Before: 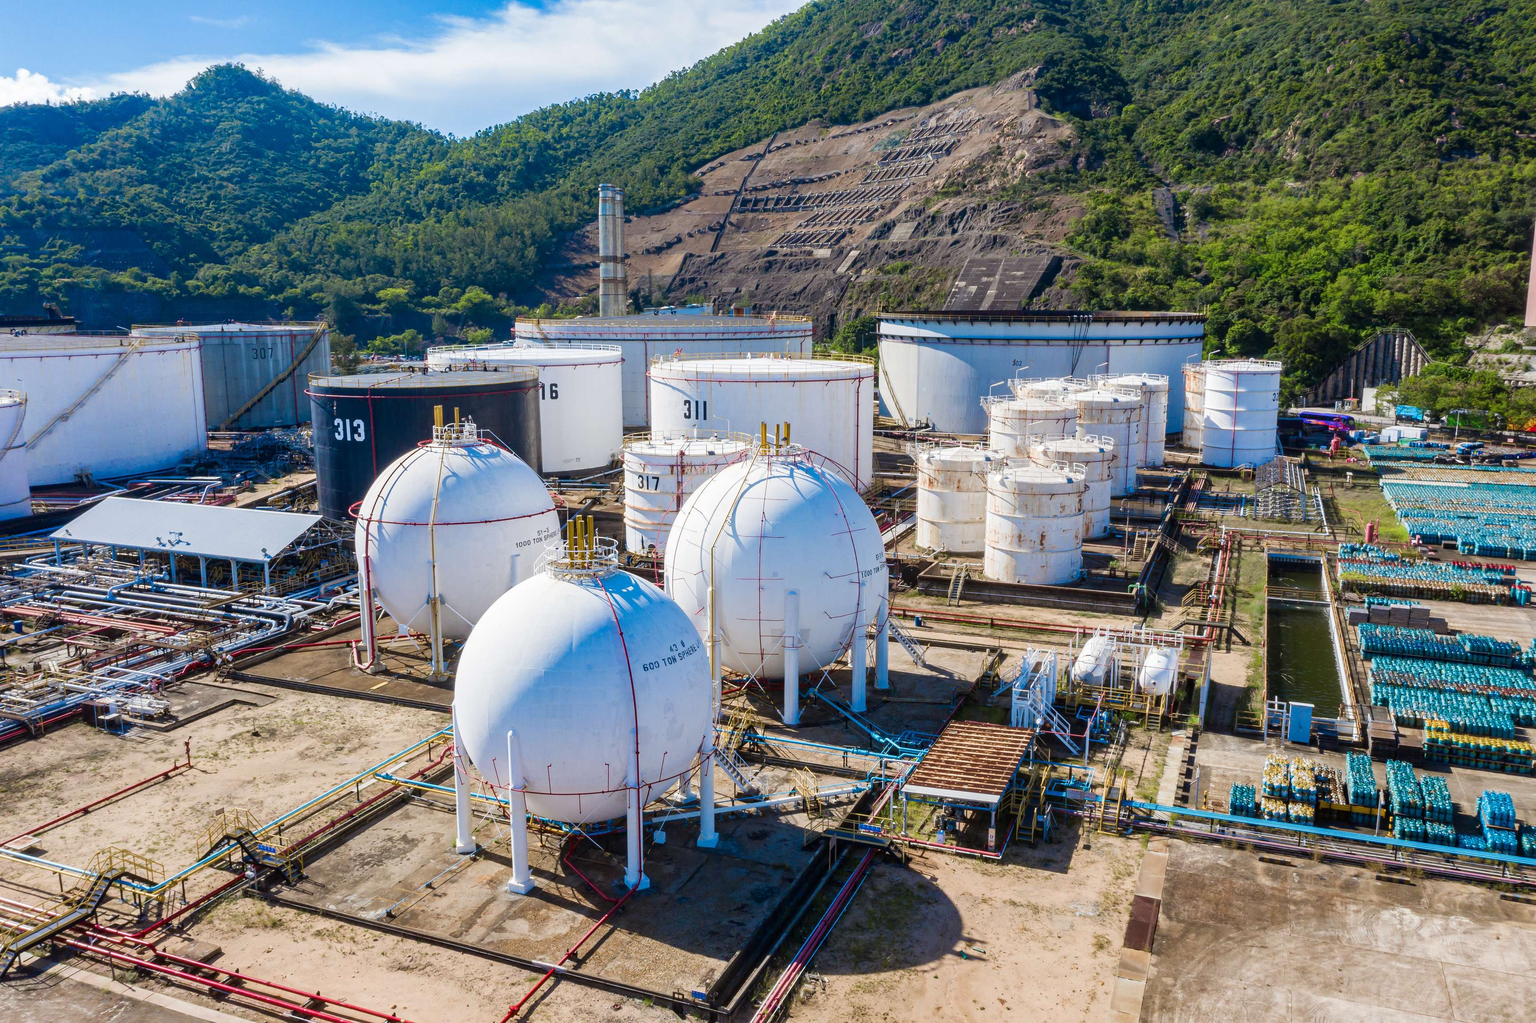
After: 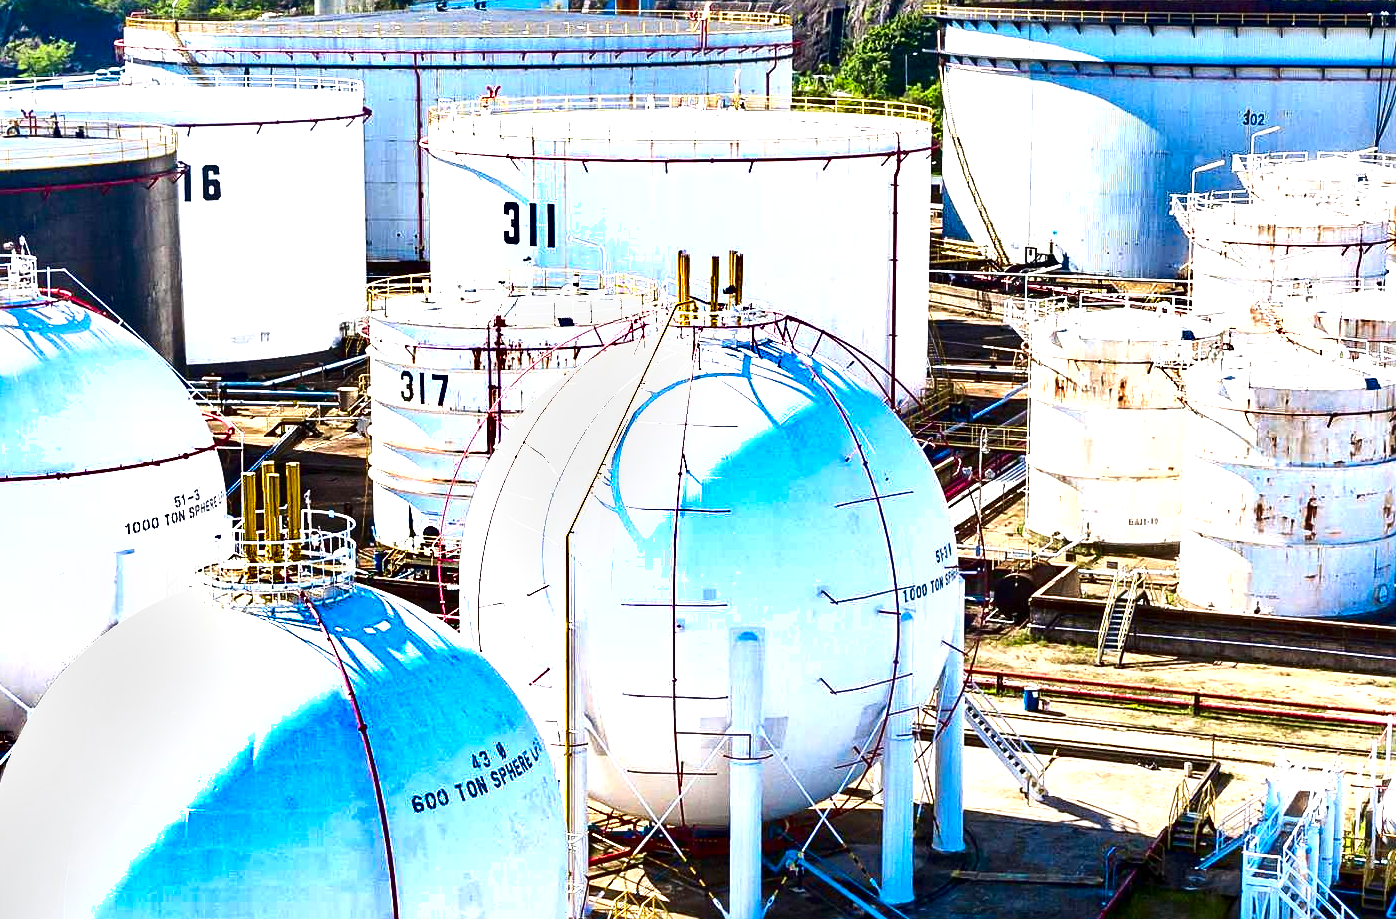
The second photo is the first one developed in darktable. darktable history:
crop: left 29.952%, top 30.338%, right 29.64%, bottom 29.712%
tone equalizer: edges refinement/feathering 500, mask exposure compensation -1.57 EV, preserve details no
local contrast: mode bilateral grid, contrast 24, coarseness 60, detail 151%, midtone range 0.2
sharpen: on, module defaults
contrast brightness saturation: contrast 0.212, brightness -0.101, saturation 0.207
shadows and highlights: soften with gaussian
exposure: black level correction 0.001, exposure 1.31 EV, compensate highlight preservation false
